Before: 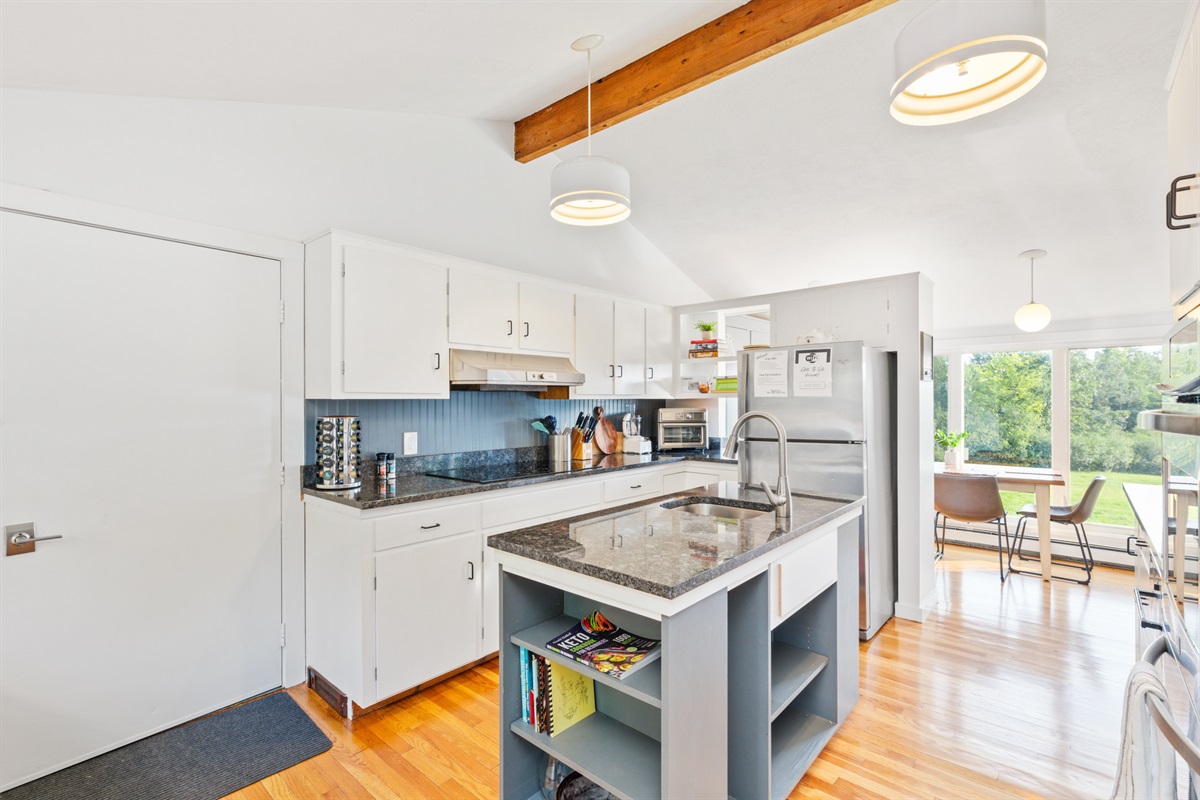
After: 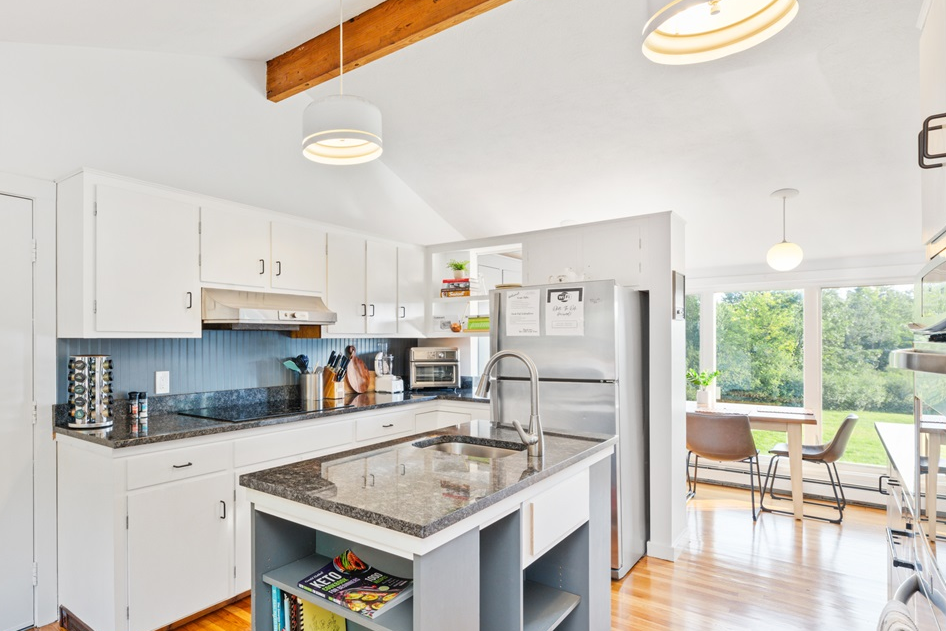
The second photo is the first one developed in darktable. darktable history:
crop and rotate: left 20.685%, top 7.725%, right 0.42%, bottom 13.3%
